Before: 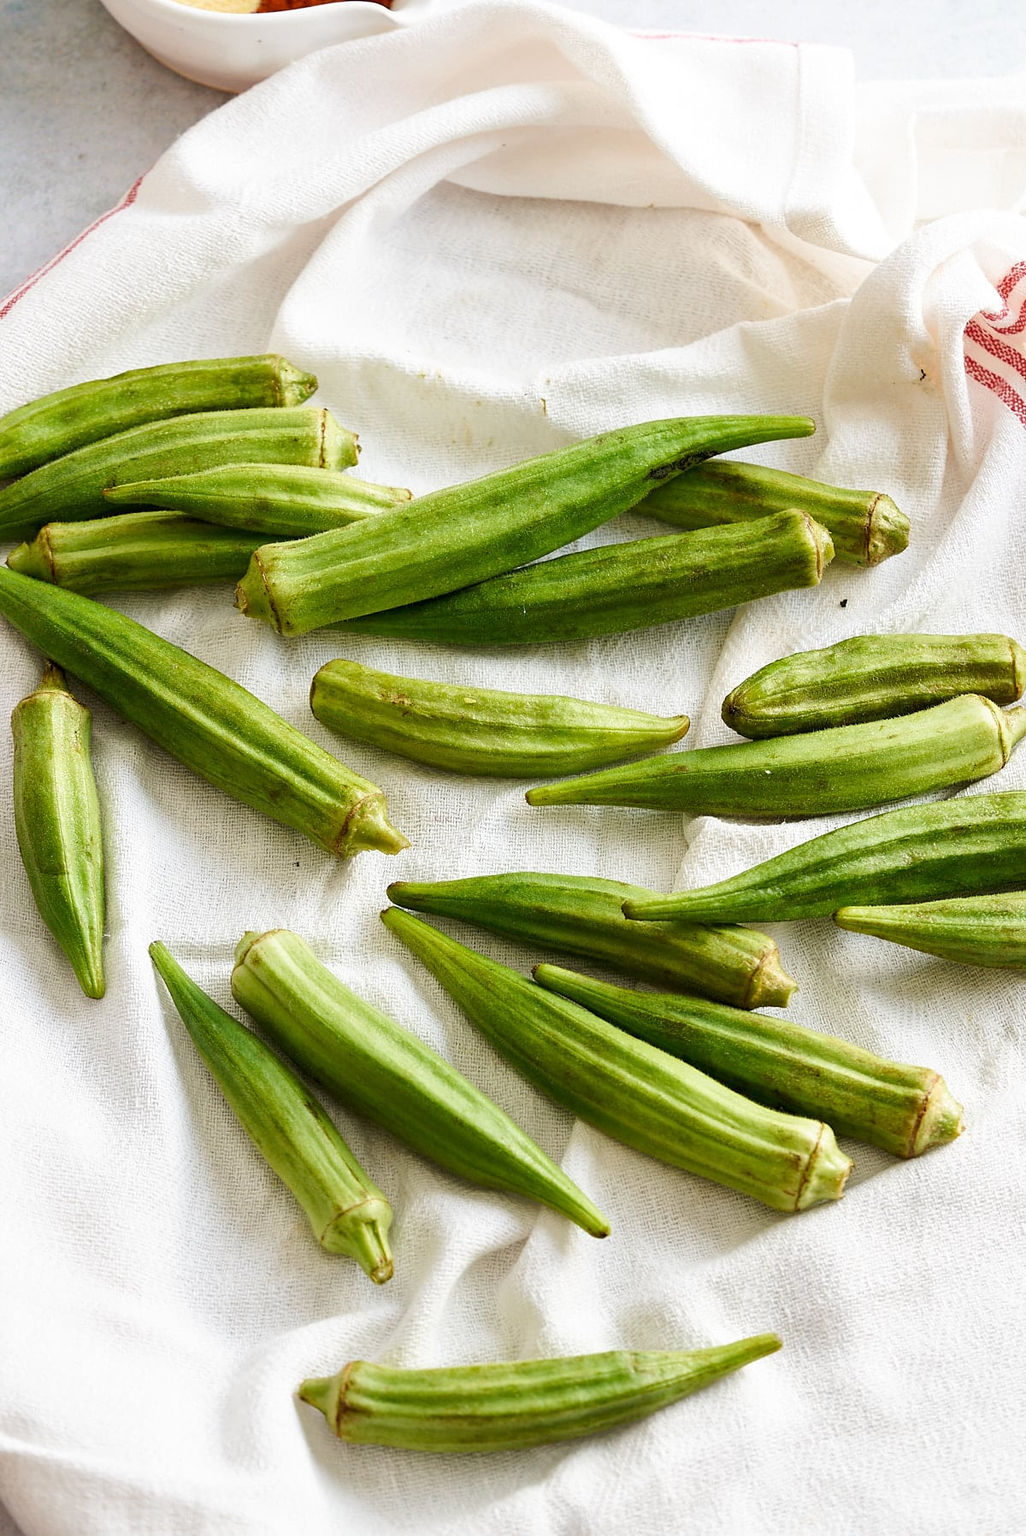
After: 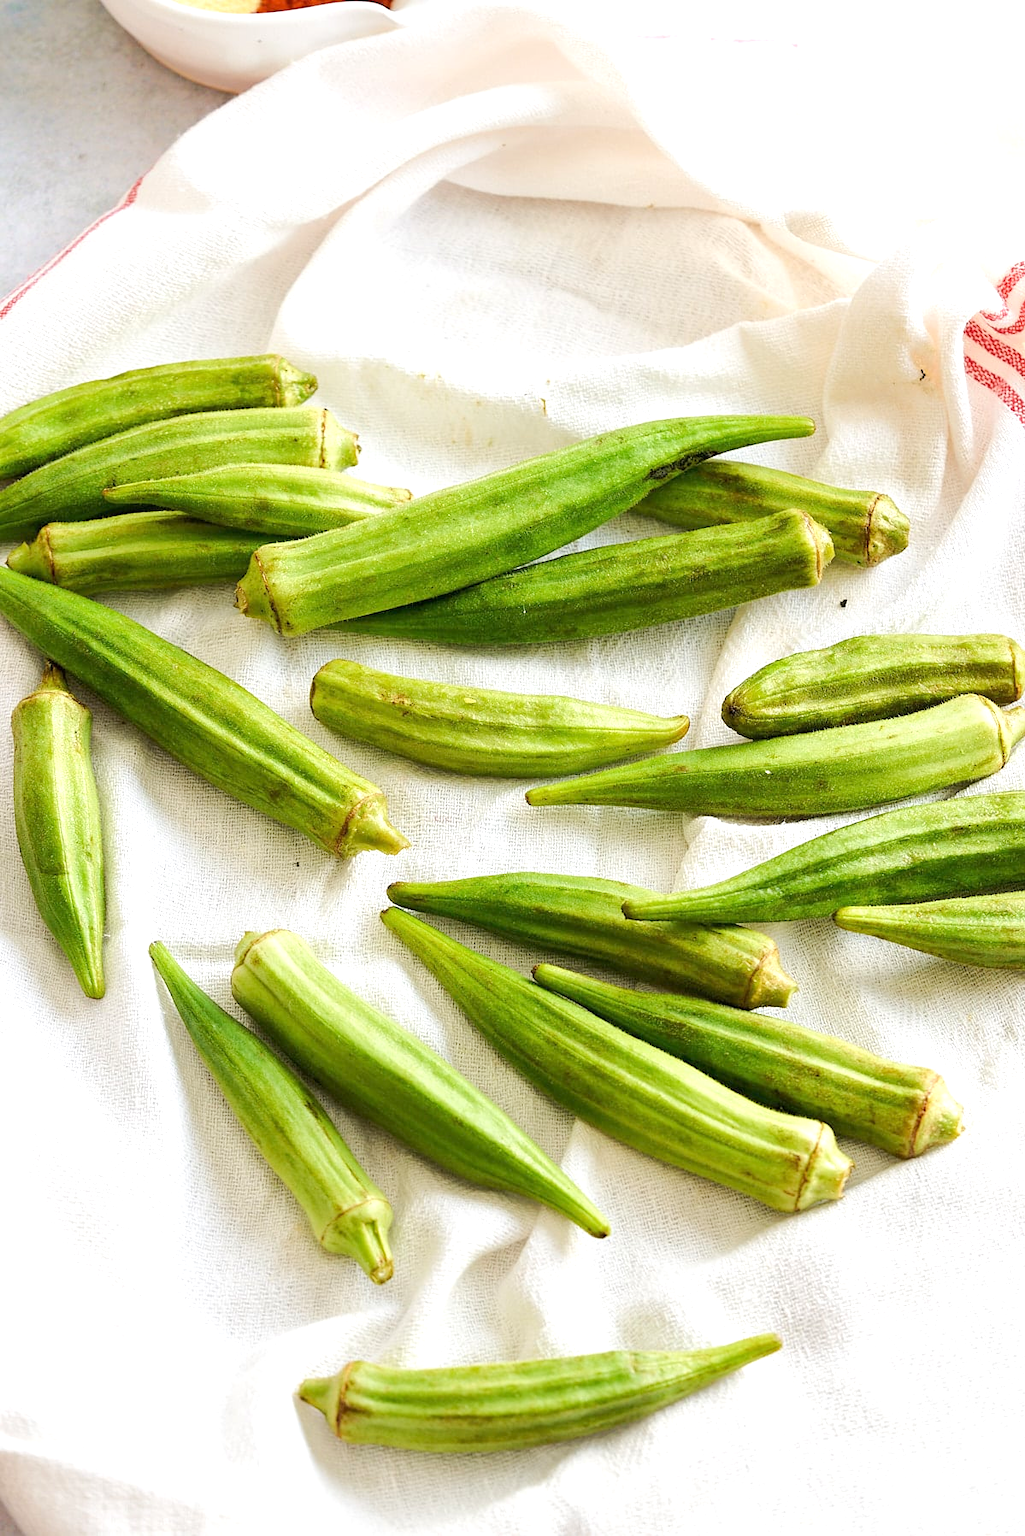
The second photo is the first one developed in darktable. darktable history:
tone equalizer: -8 EV 0.969 EV, -7 EV 0.974 EV, -6 EV 0.982 EV, -5 EV 0.981 EV, -4 EV 1.03 EV, -3 EV 0.73 EV, -2 EV 0.506 EV, -1 EV 0.273 EV, edges refinement/feathering 500, mask exposure compensation -1.57 EV, preserve details no
